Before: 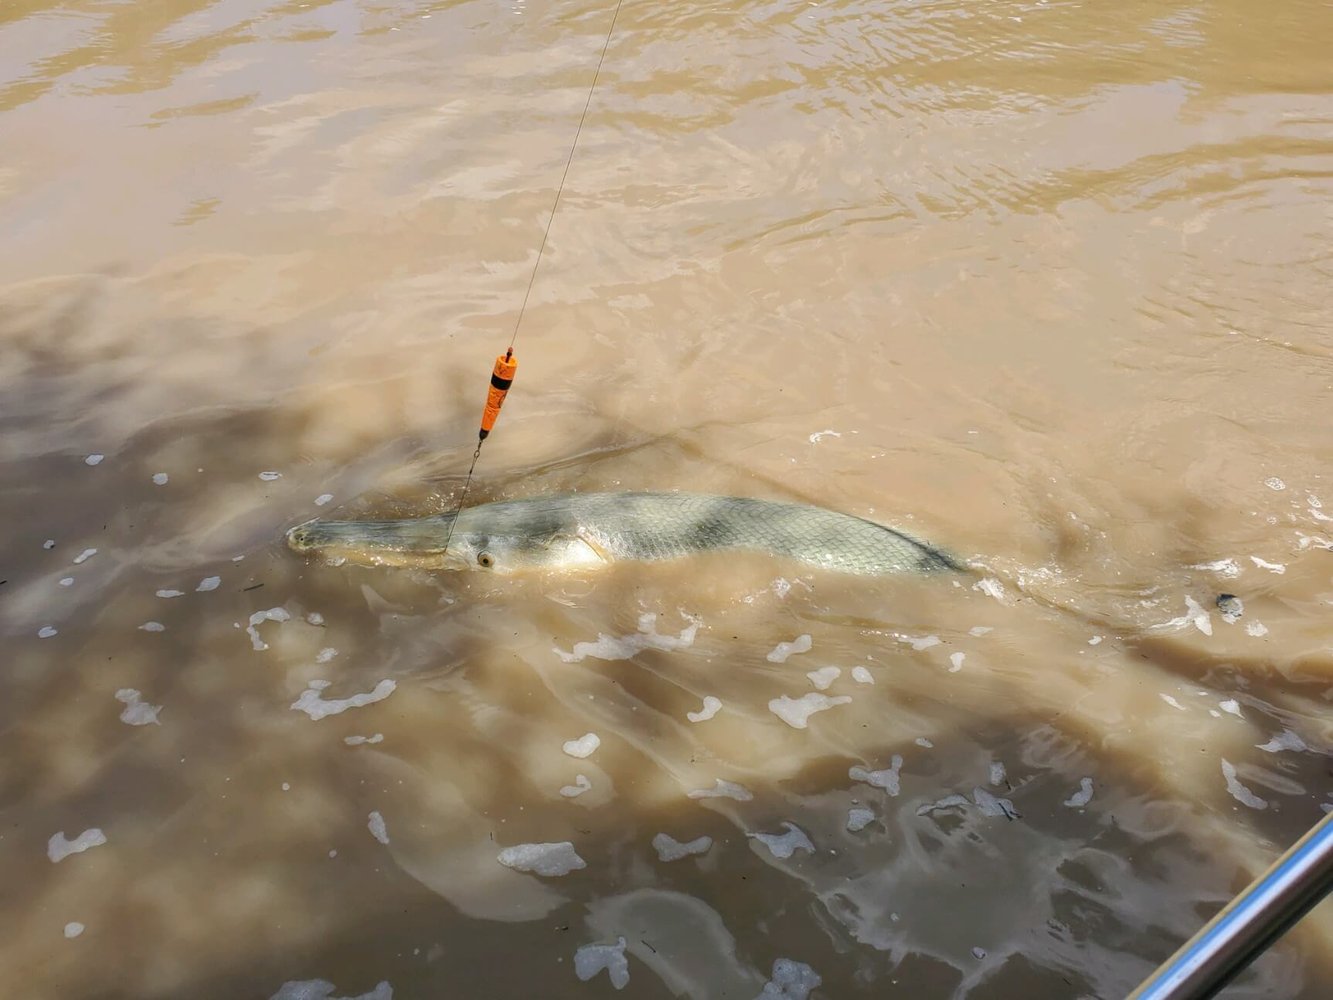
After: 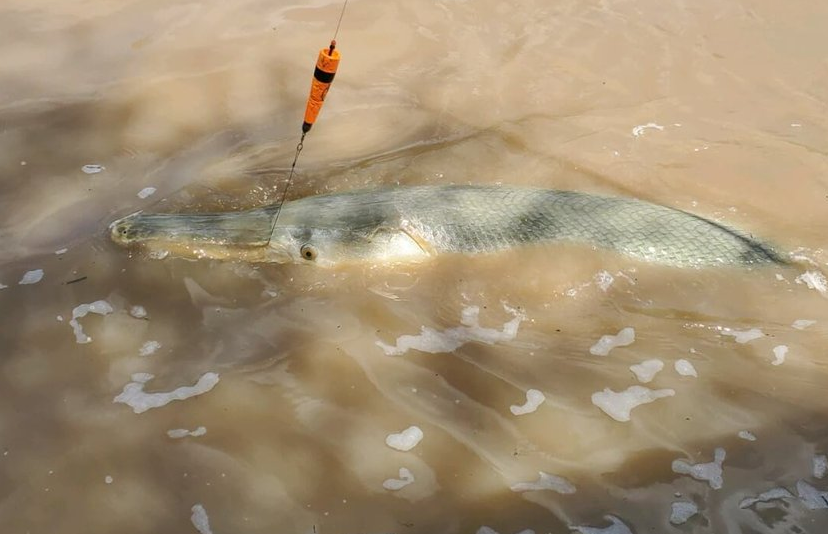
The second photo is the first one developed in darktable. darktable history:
crop: left 13.348%, top 30.774%, right 24.517%, bottom 15.778%
